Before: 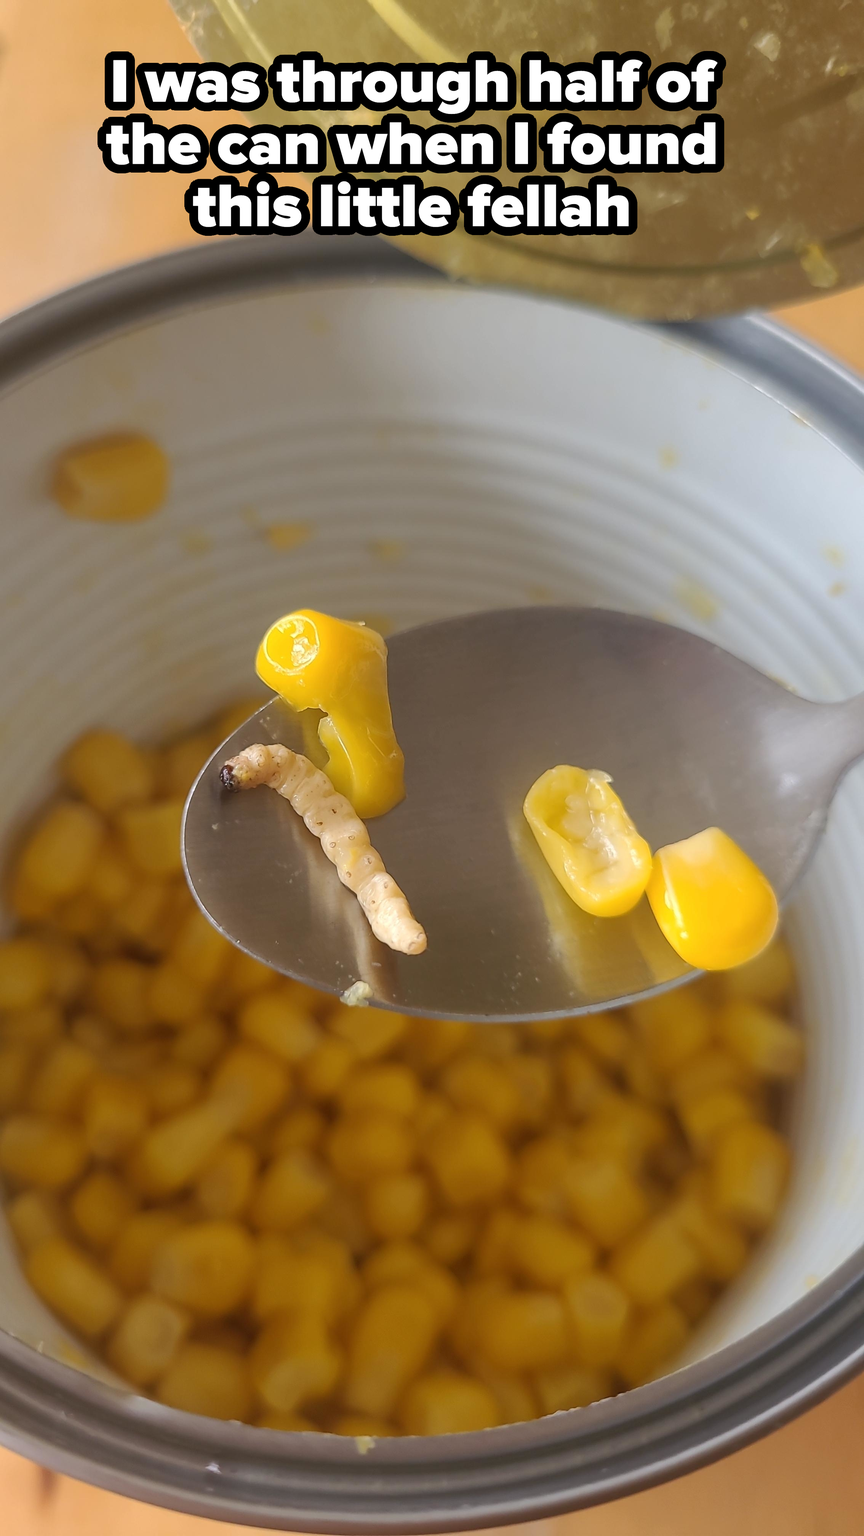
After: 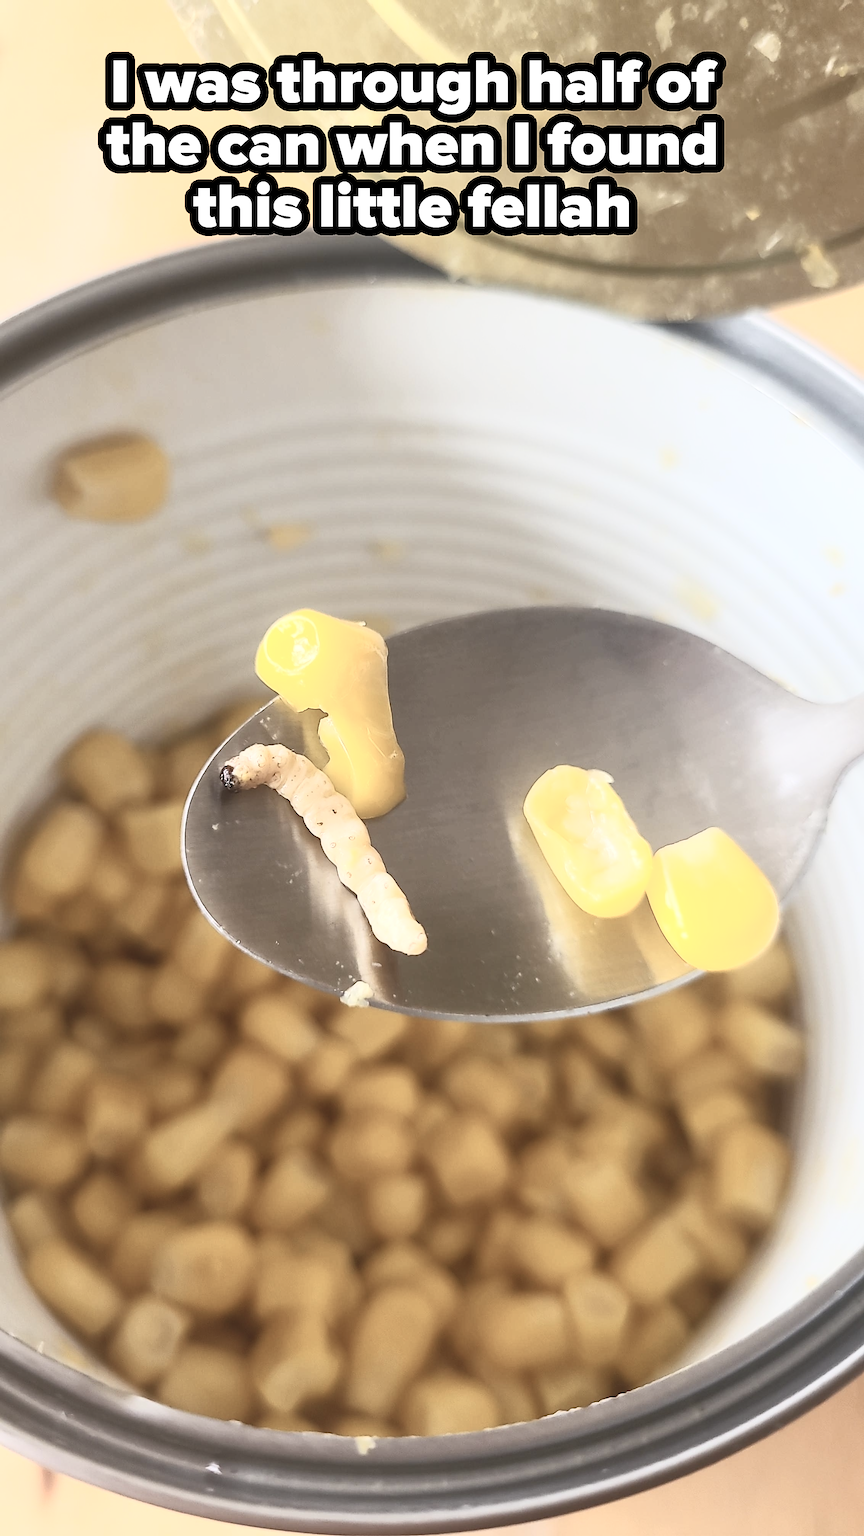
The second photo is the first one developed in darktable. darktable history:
contrast brightness saturation: contrast 0.57, brightness 0.57, saturation -0.34
sharpen: on, module defaults
tone equalizer: on, module defaults
